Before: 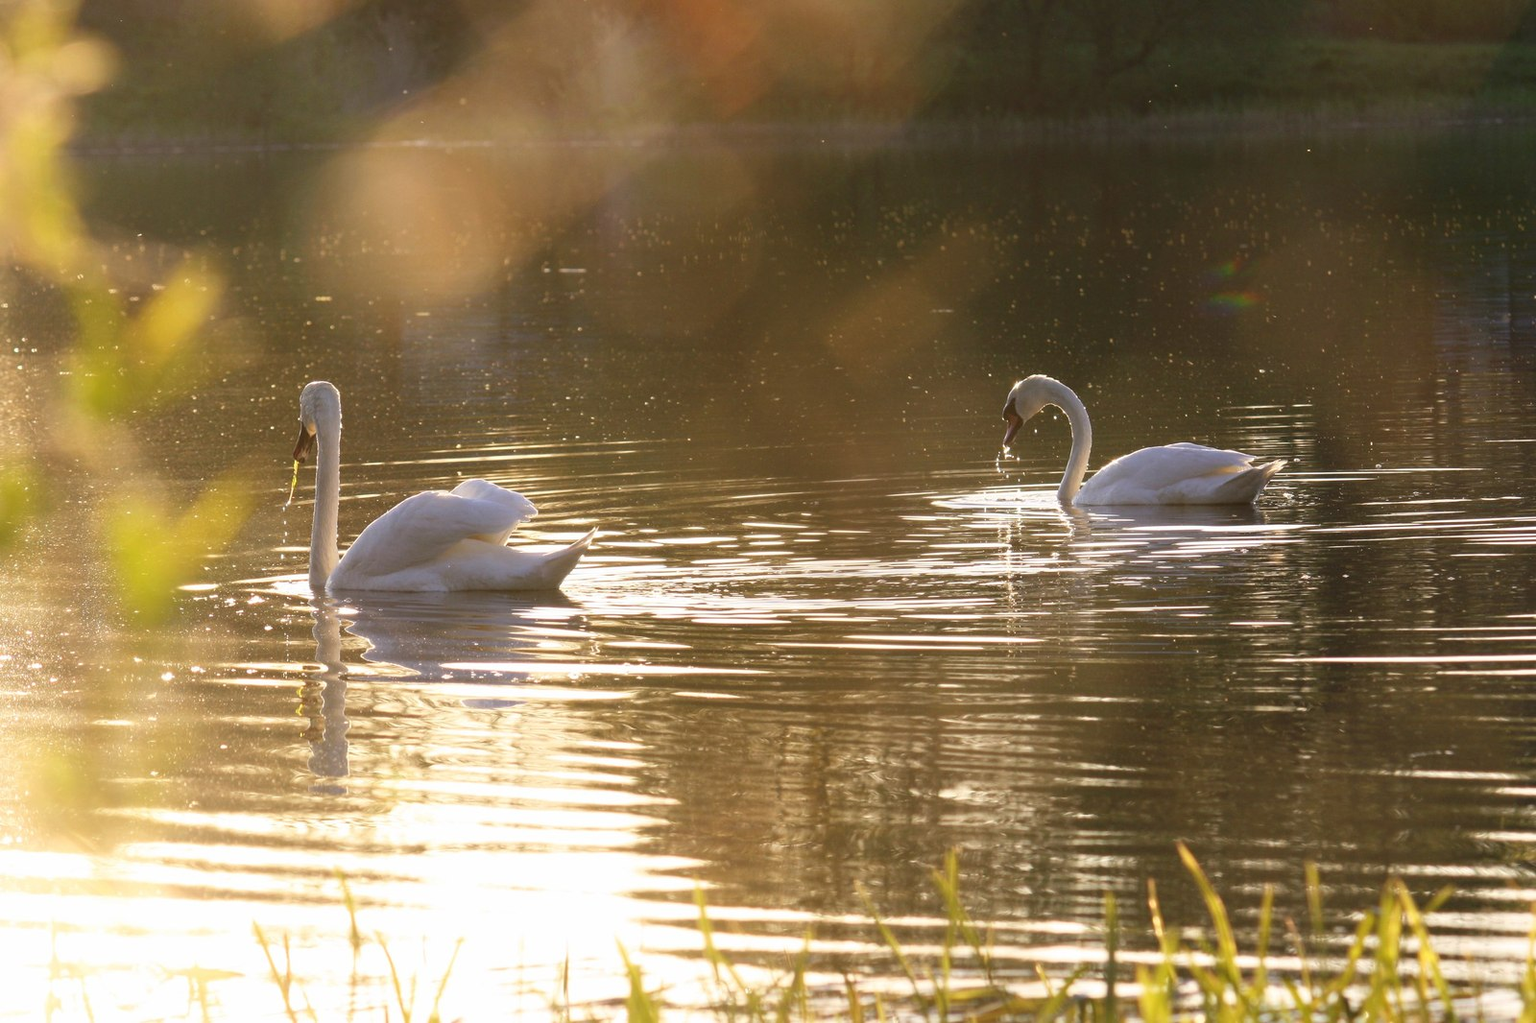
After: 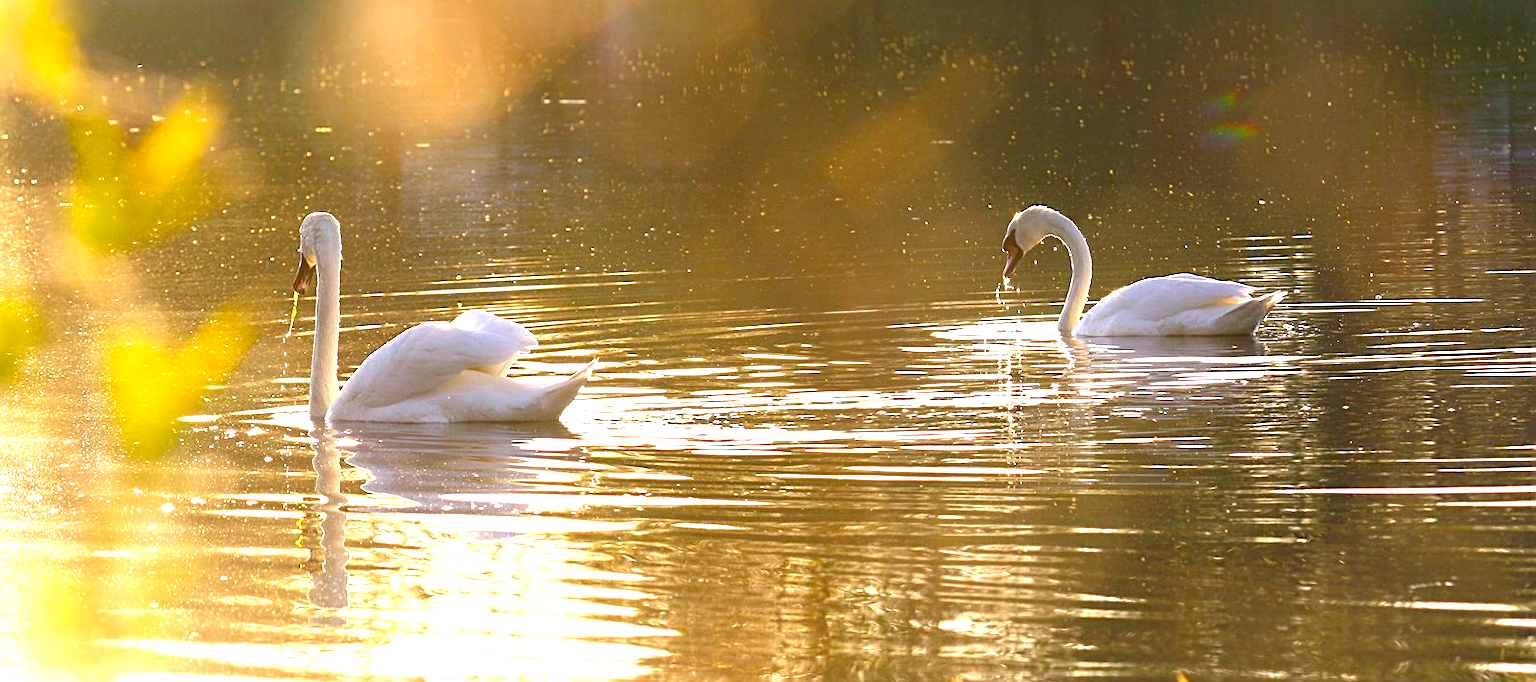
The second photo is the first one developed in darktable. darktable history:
crop: top 16.58%, bottom 16.691%
exposure: black level correction 0.001, exposure 1.13 EV, compensate highlight preservation false
sharpen: on, module defaults
color balance rgb: perceptual saturation grading › global saturation 12.681%, global vibrance 10.492%, saturation formula JzAzBz (2021)
